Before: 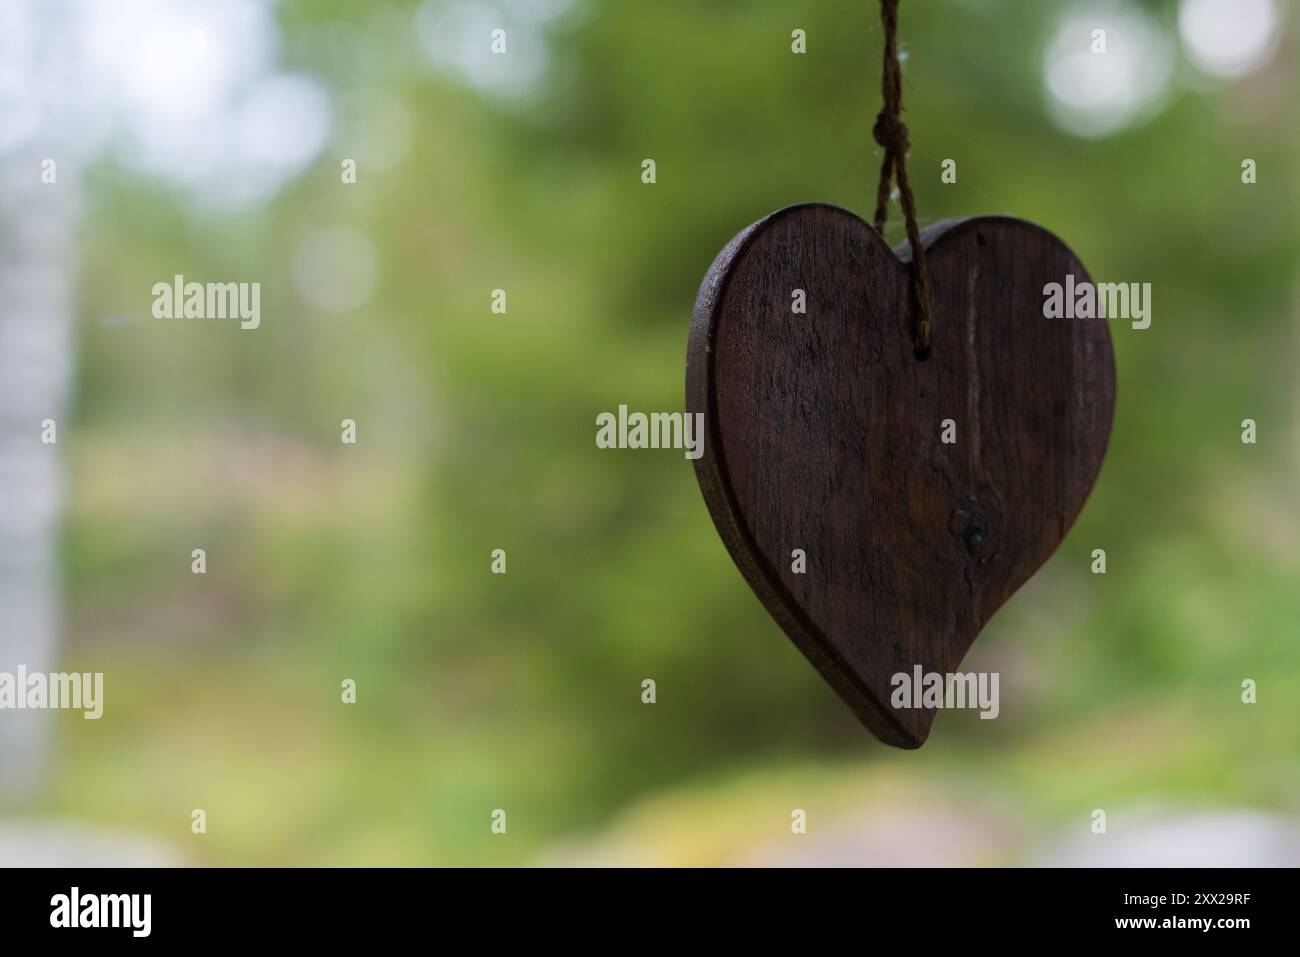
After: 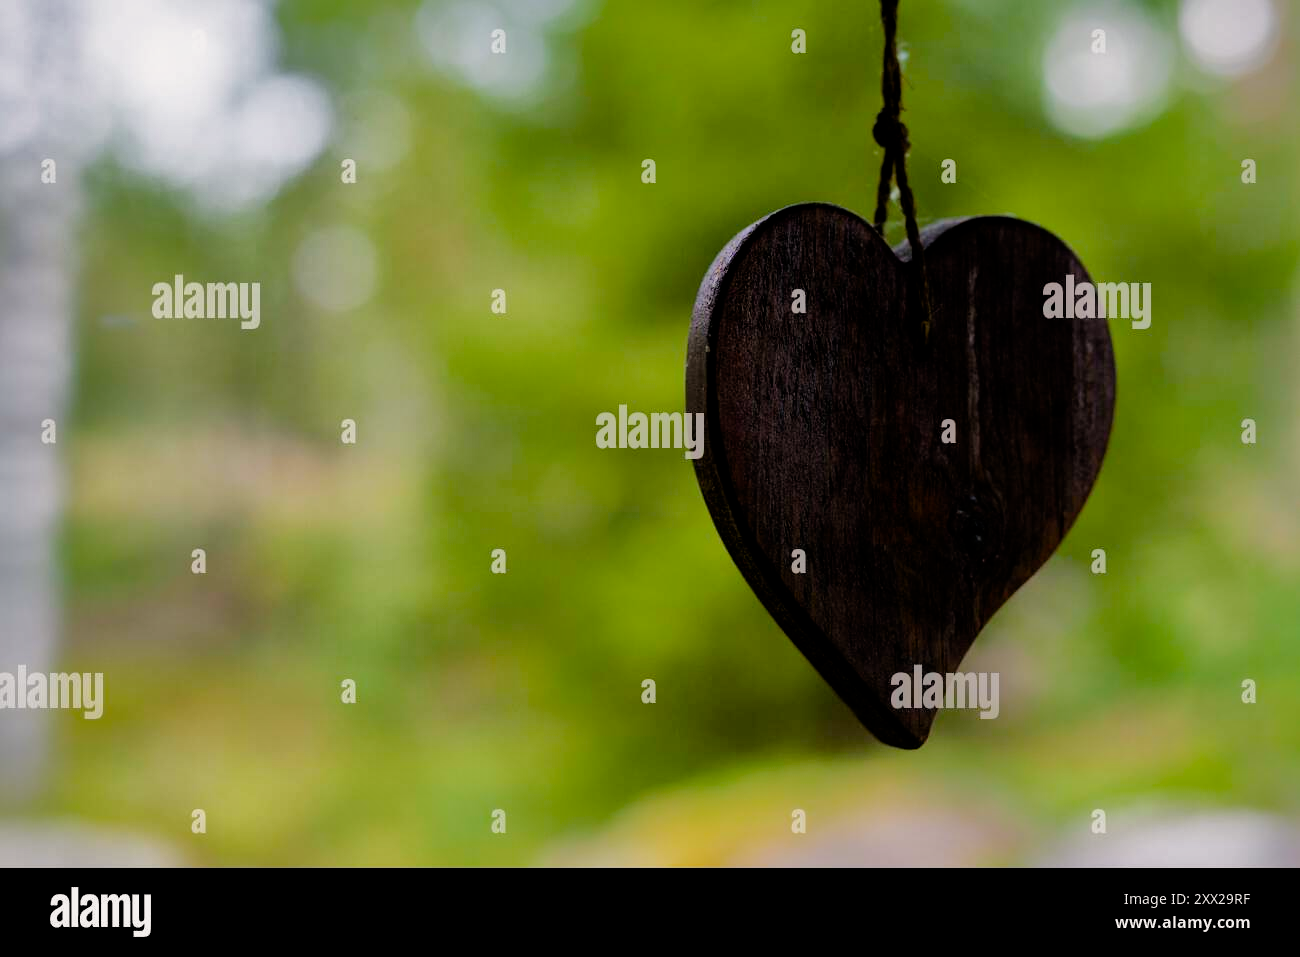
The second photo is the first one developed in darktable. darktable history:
color balance rgb: highlights gain › chroma 1.047%, highlights gain › hue 54.07°, global offset › luminance -0.296%, global offset › hue 259.79°, perceptual saturation grading › global saturation 20%, perceptual saturation grading › highlights -24.946%, perceptual saturation grading › shadows 49.426%, perceptual brilliance grading › global brilliance 9.769%, perceptual brilliance grading › shadows 14.946%
filmic rgb: black relative exposure -5.07 EV, white relative exposure 3.19 EV, hardness 3.43, contrast 1.2, highlights saturation mix -48.58%
shadows and highlights: shadows -18.15, highlights -73.71
